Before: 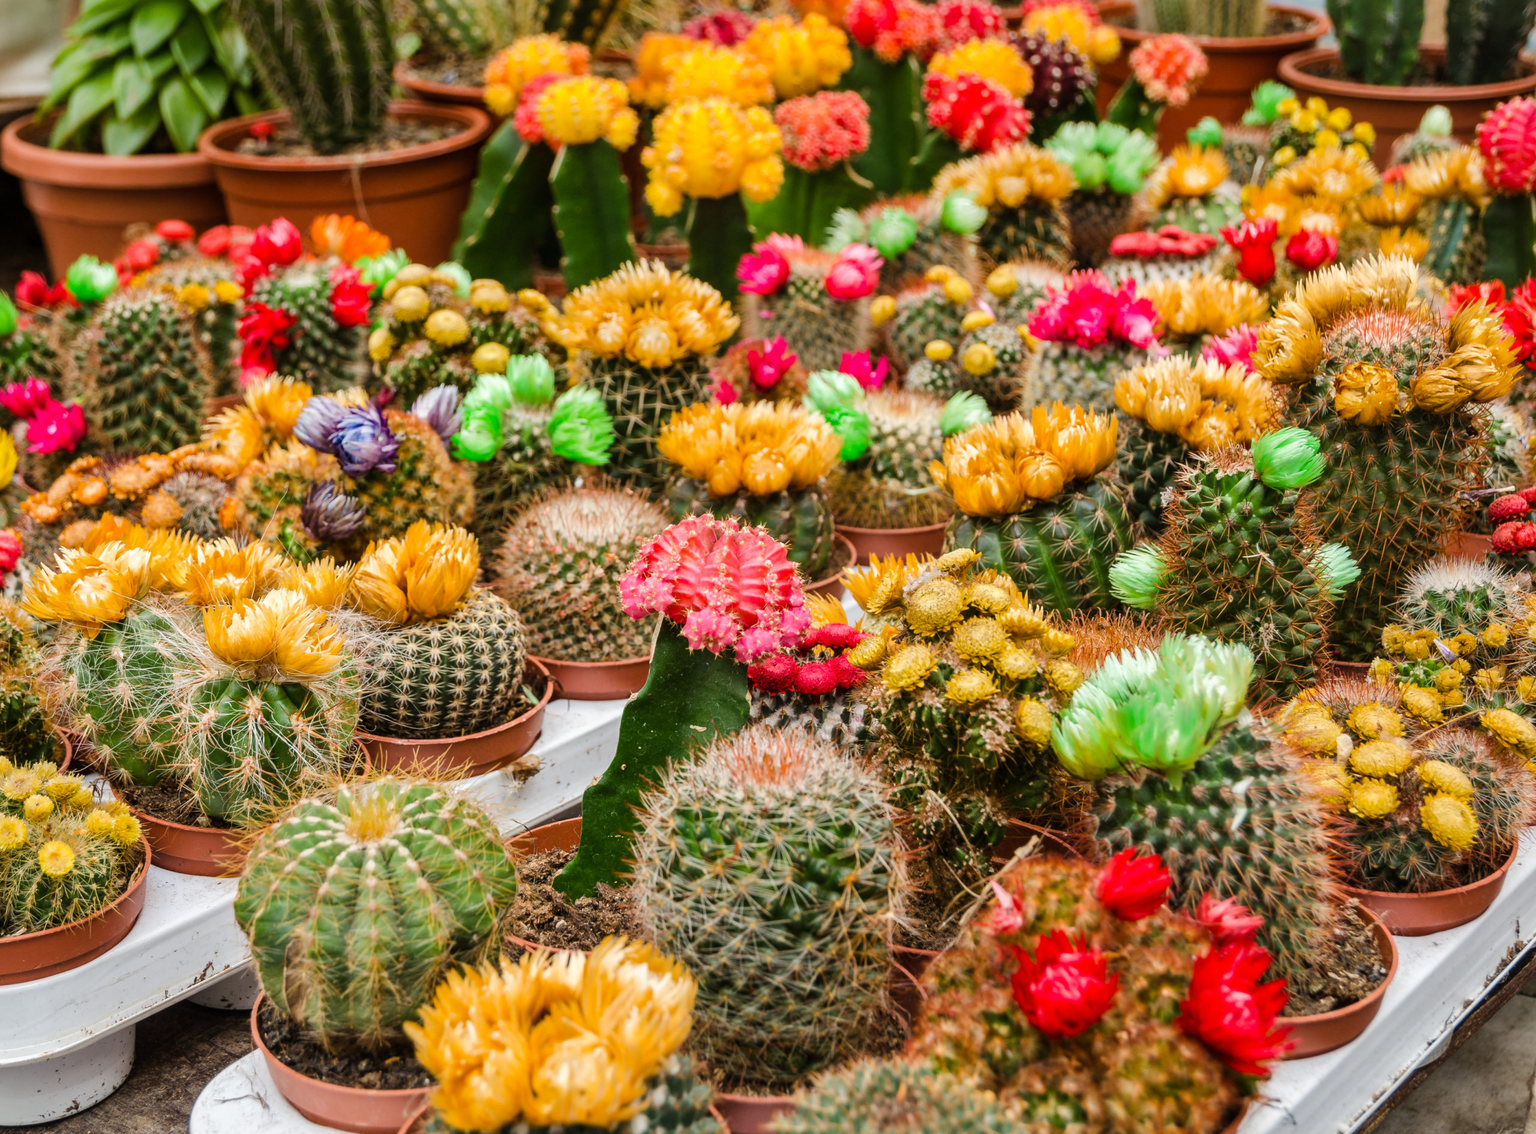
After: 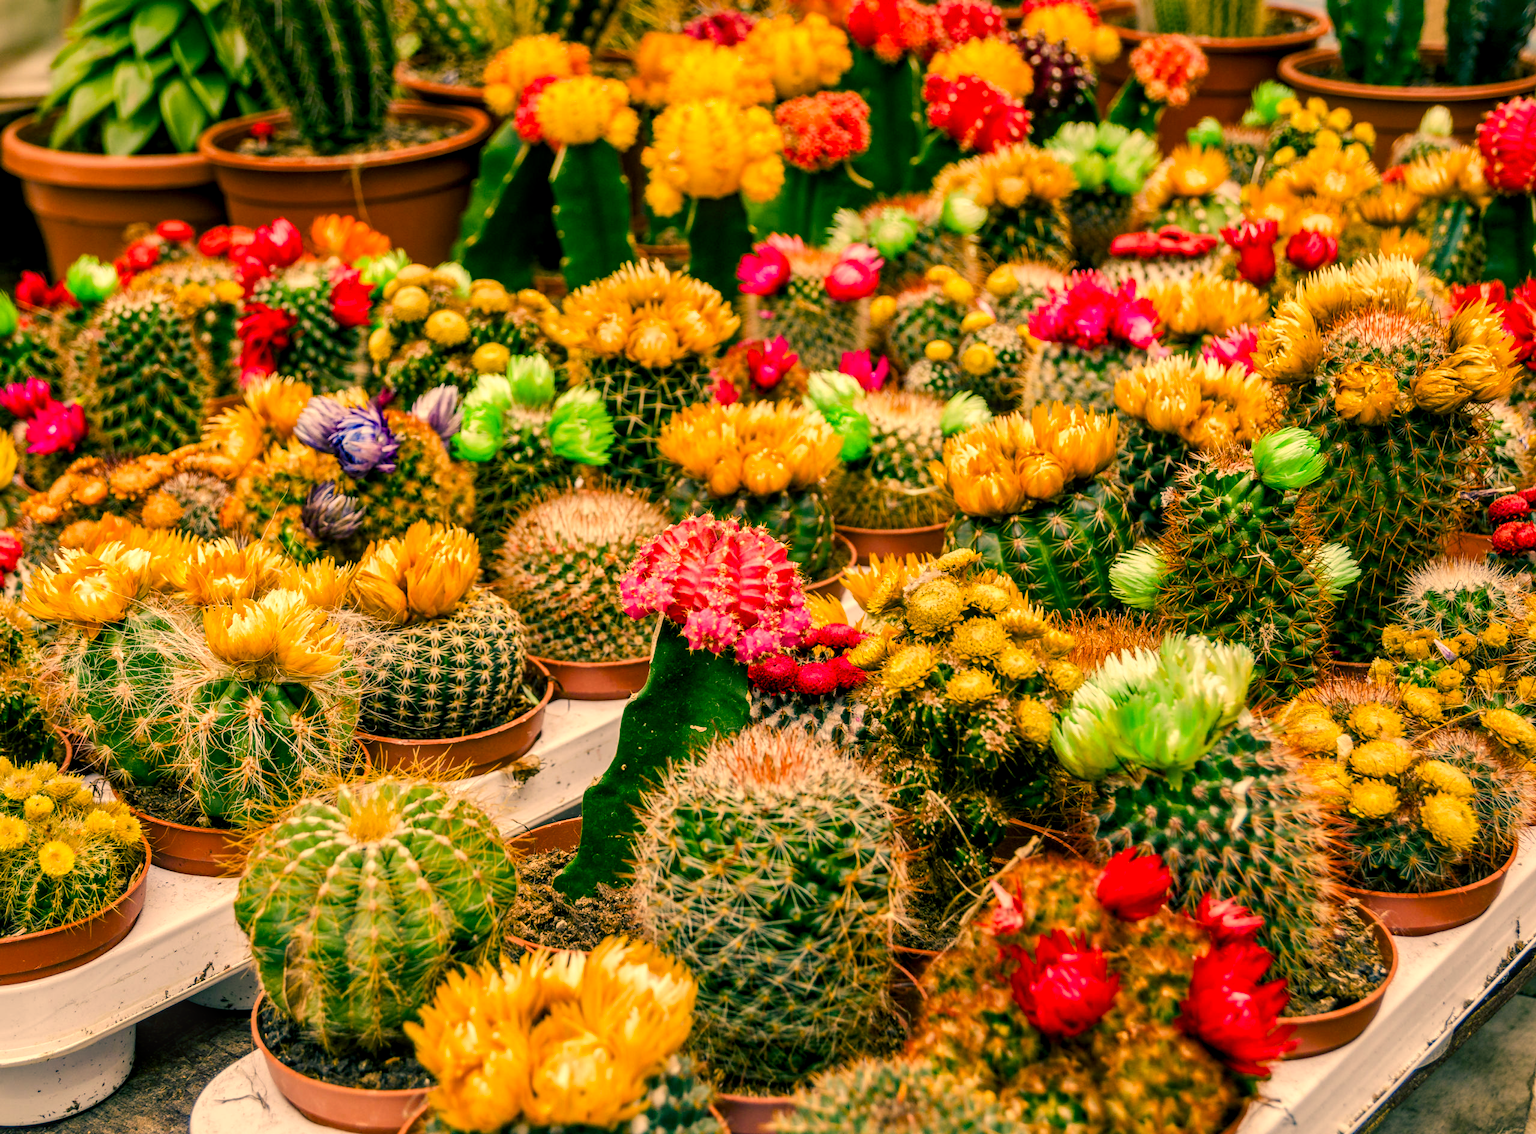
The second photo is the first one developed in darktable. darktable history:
color balance rgb: shadows lift › luminance -28.76%, shadows lift › chroma 10%, shadows lift › hue 230°, power › chroma 0.5%, power › hue 215°, highlights gain › luminance 7.14%, highlights gain › chroma 1%, highlights gain › hue 50°, global offset › luminance -0.29%, global offset › hue 260°, perceptual saturation grading › global saturation 20%, perceptual saturation grading › highlights -13.92%, perceptual saturation grading › shadows 50%
color correction: highlights a* 15, highlights b* 31.55
local contrast: on, module defaults
